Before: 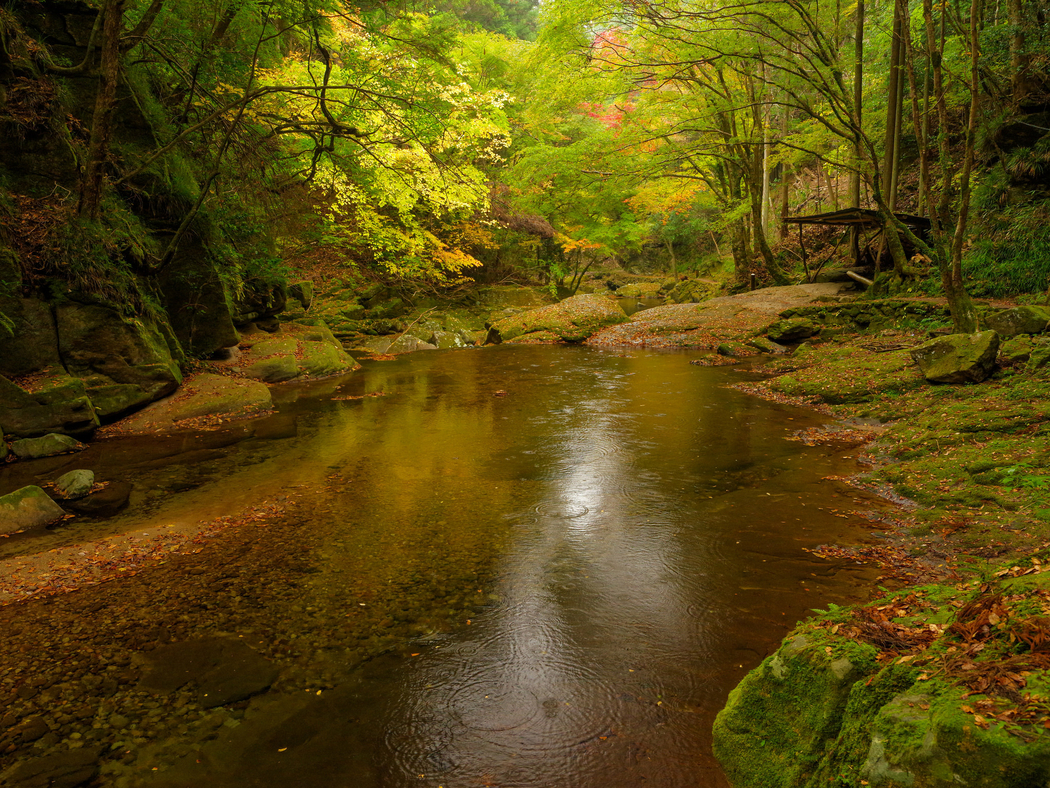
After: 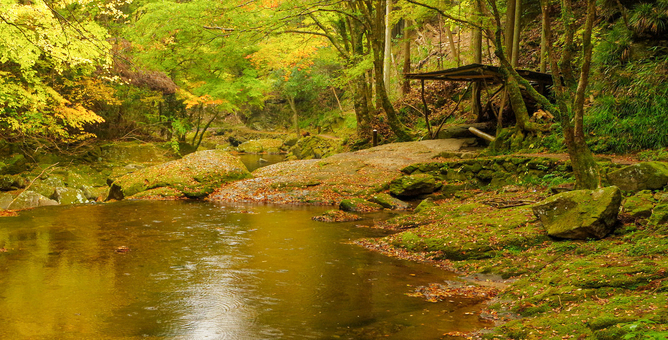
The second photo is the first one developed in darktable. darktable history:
base curve: curves: ch0 [(0, 0) (0.204, 0.334) (0.55, 0.733) (1, 1)], preserve colors none
crop: left 36.005%, top 18.293%, right 0.31%, bottom 38.444%
